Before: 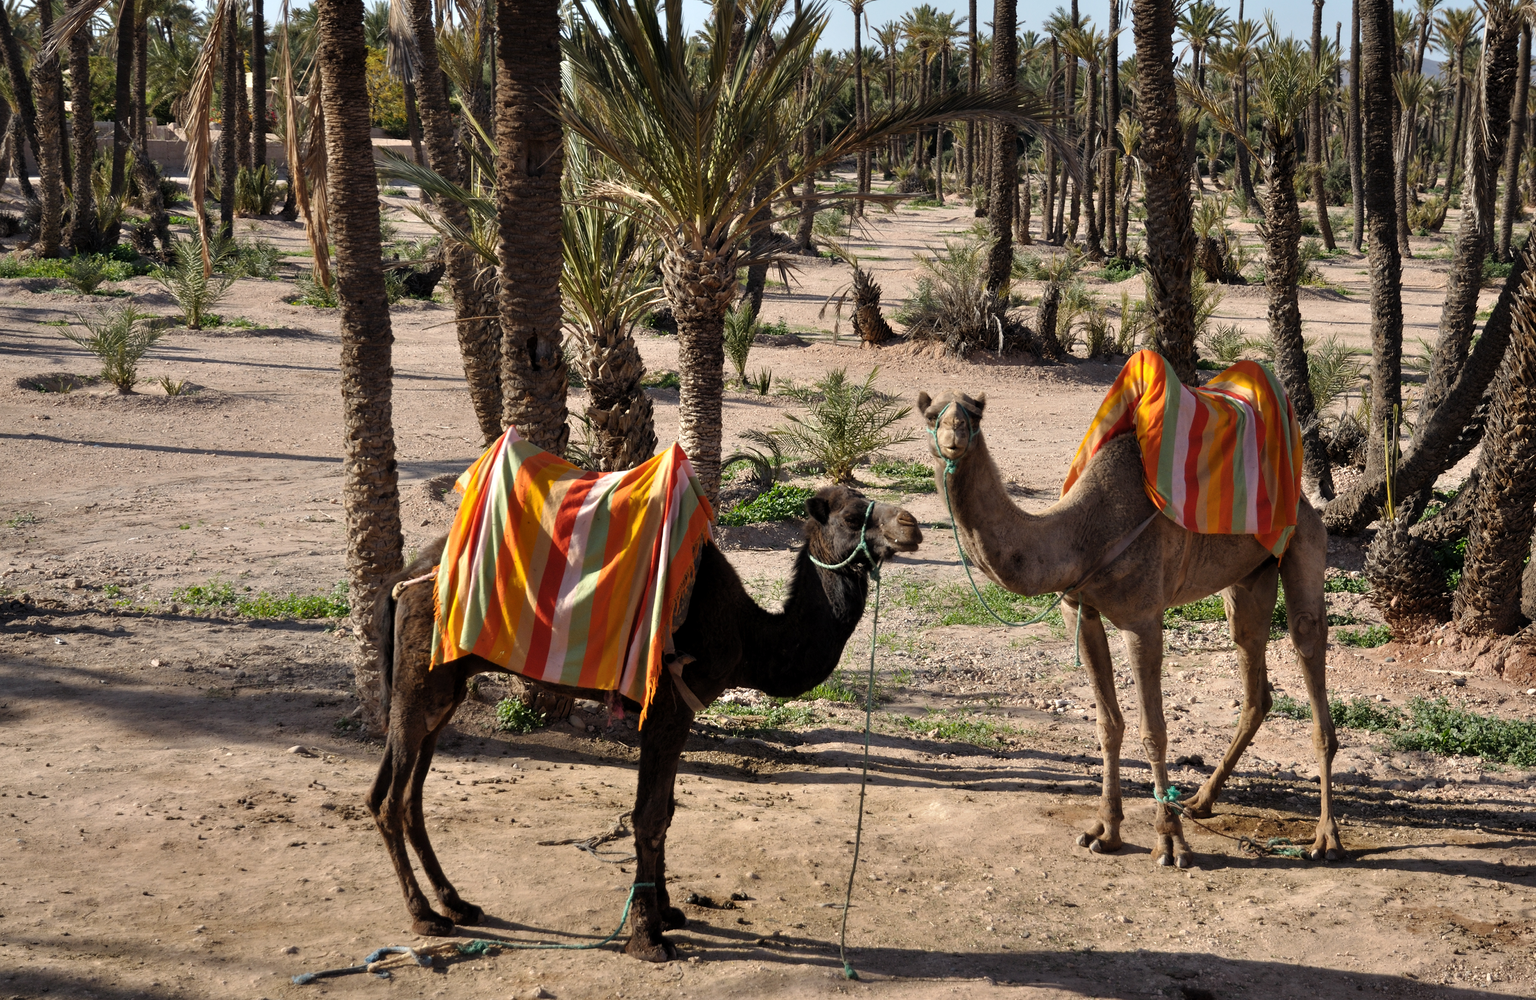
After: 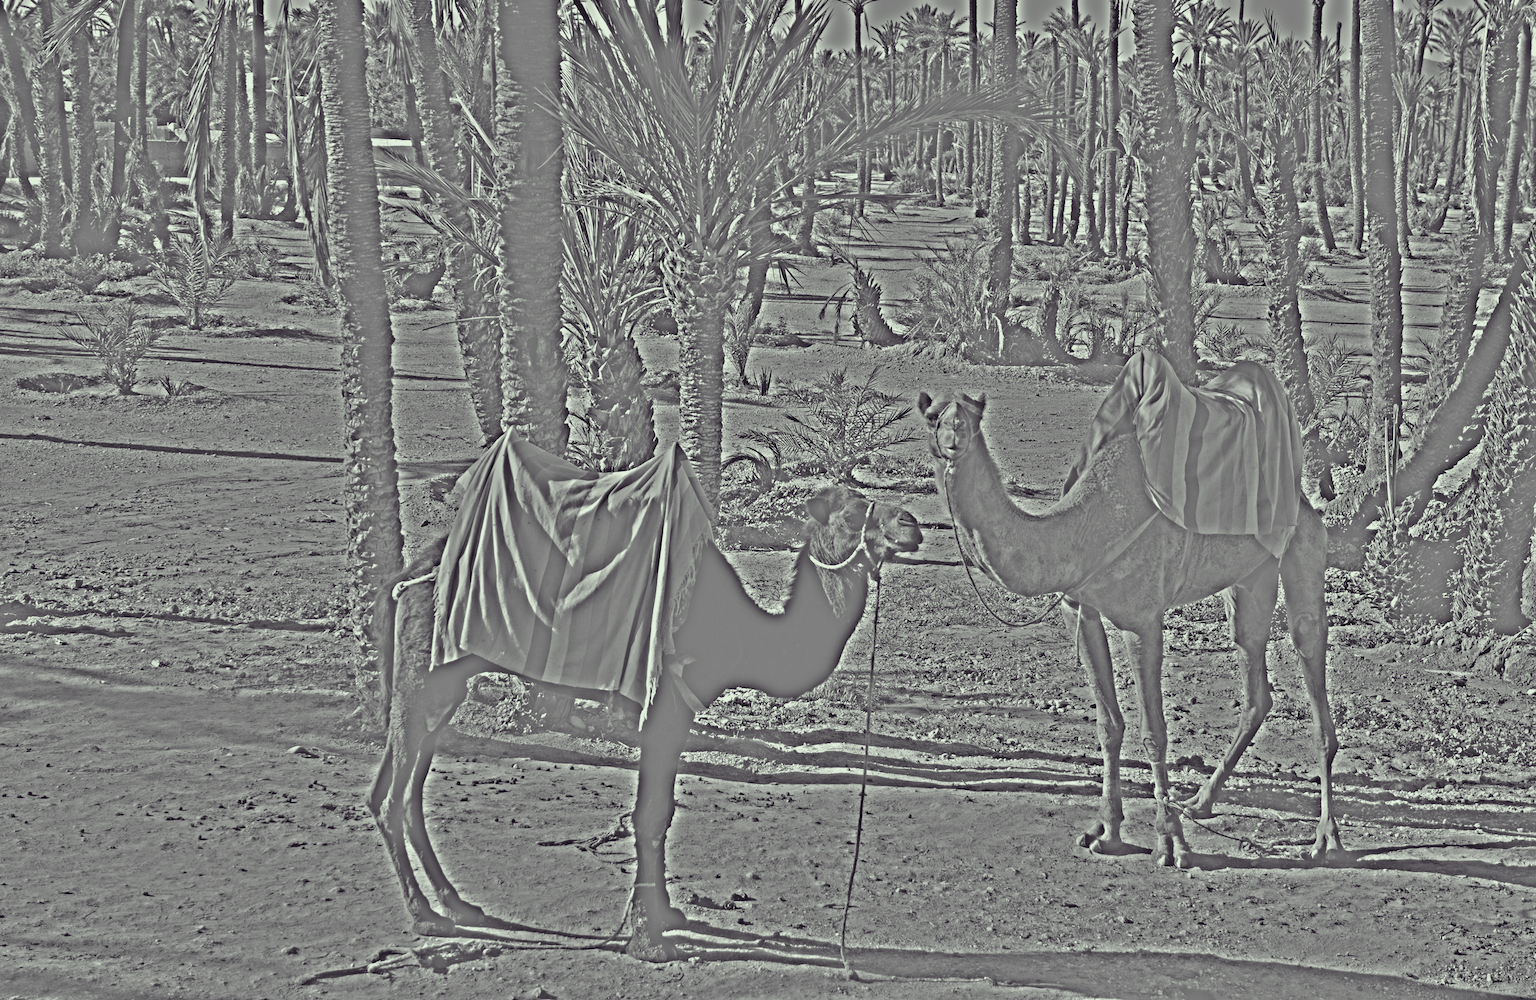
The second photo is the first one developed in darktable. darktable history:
exposure: exposure -1.468 EV, compensate highlight preservation false
color correction: highlights a* -20.17, highlights b* 20.27, shadows a* 20.03, shadows b* -20.46, saturation 0.43
contrast brightness saturation: contrast -0.15, brightness 0.05, saturation -0.12
highpass: sharpness 49.79%, contrast boost 49.79%
